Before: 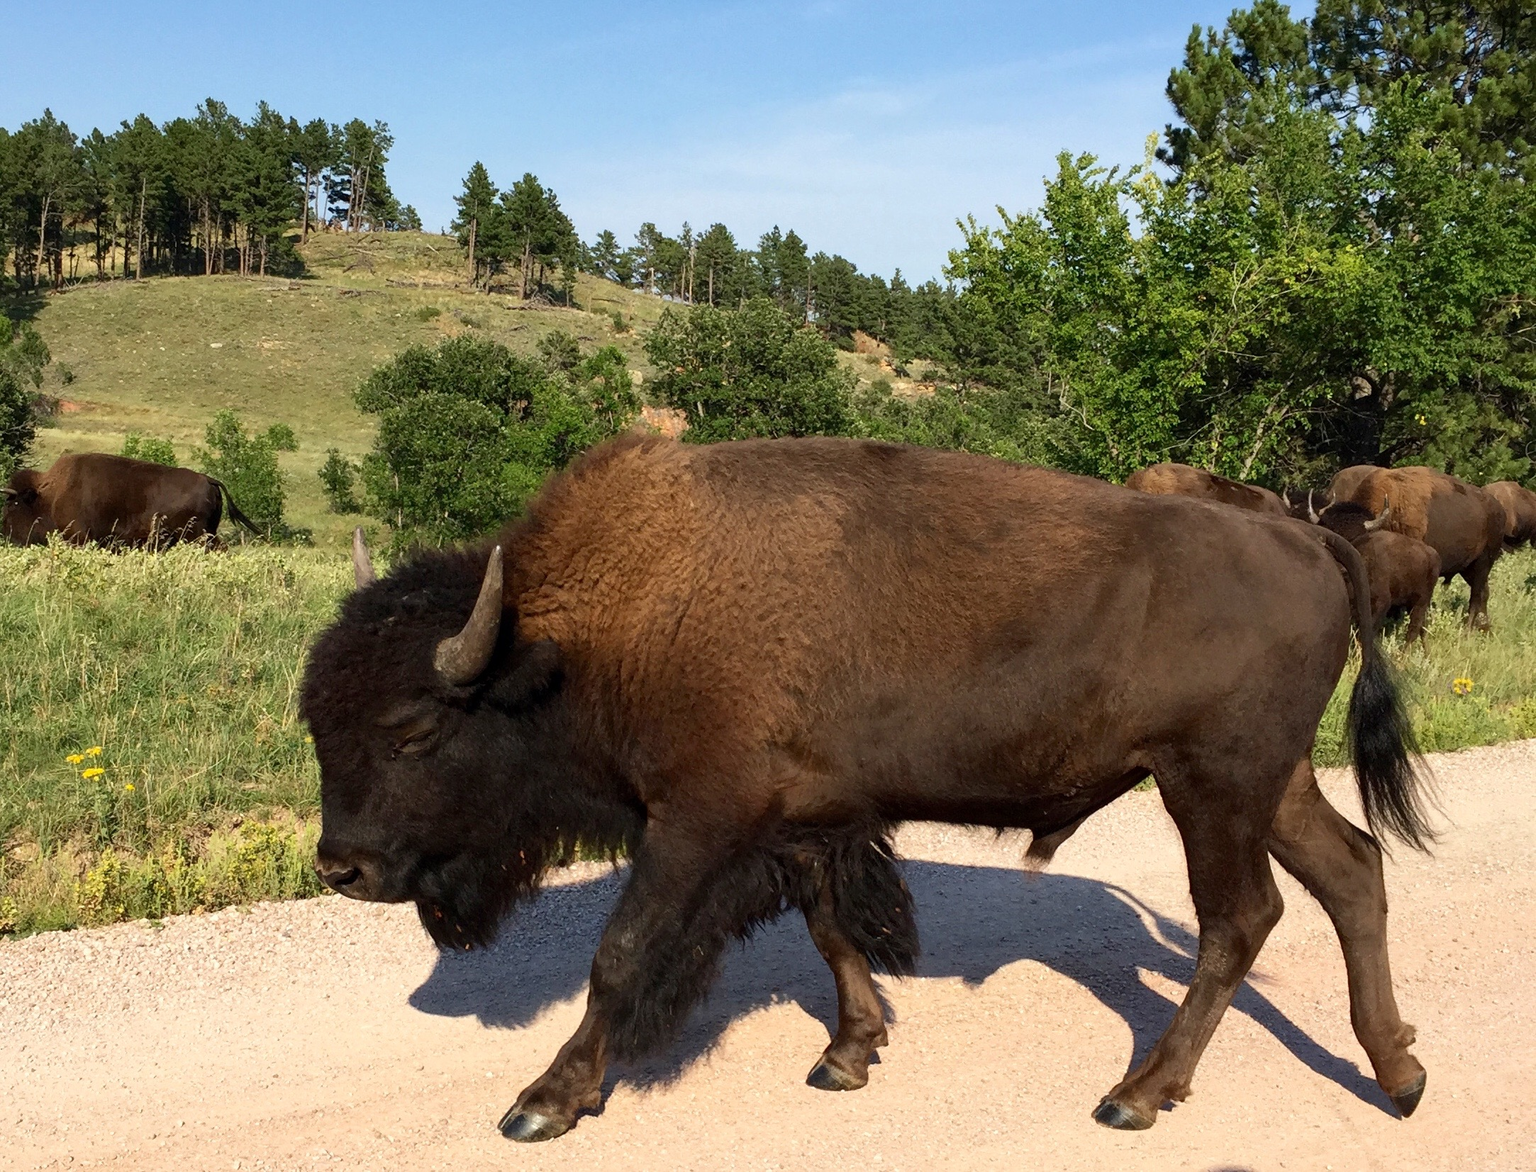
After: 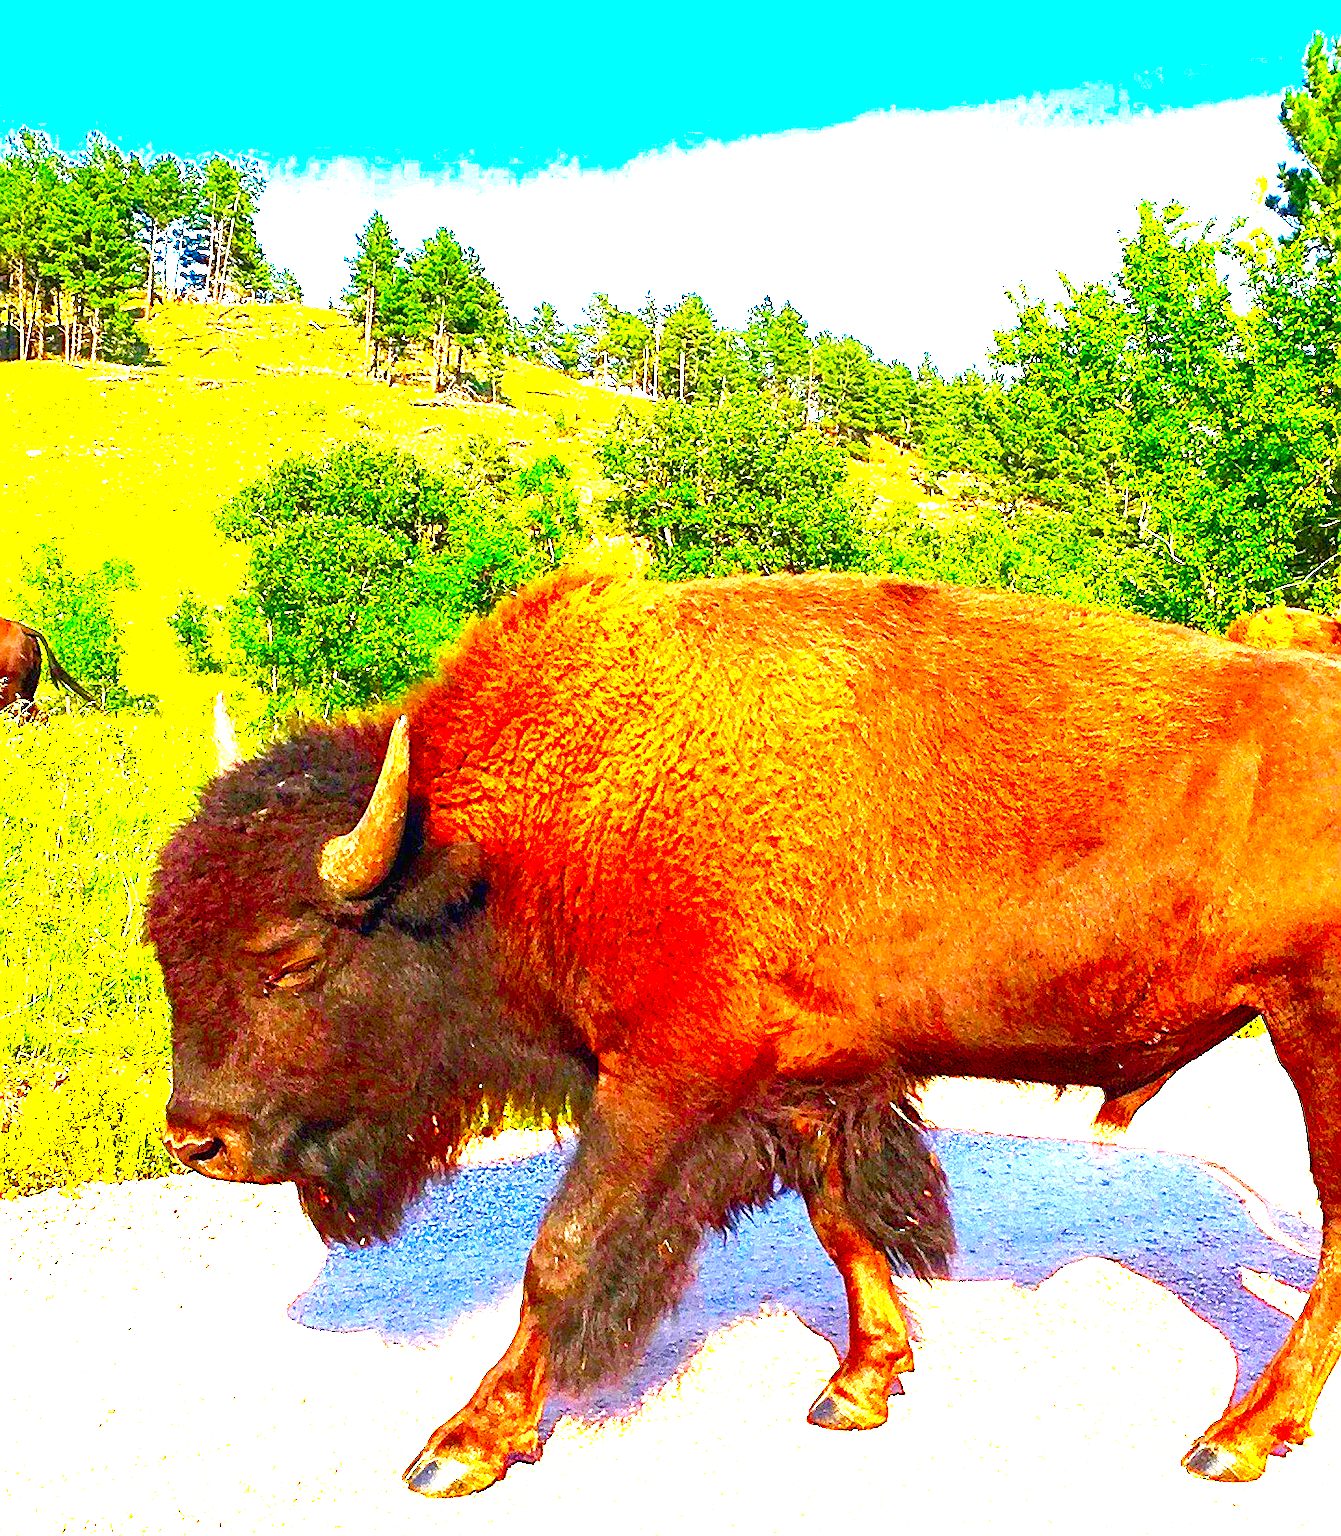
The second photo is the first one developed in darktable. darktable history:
color correction: highlights a* 1.67, highlights b* -1.74, saturation 2.48
crop and rotate: left 12.445%, right 20.915%
exposure: black level correction 0, exposure 2.337 EV, compensate highlight preservation false
sharpen: on, module defaults
color balance rgb: perceptual saturation grading › global saturation 20%, perceptual saturation grading › highlights -24.944%, perceptual saturation grading › shadows 50.341%, perceptual brilliance grading › global brilliance 24.306%
